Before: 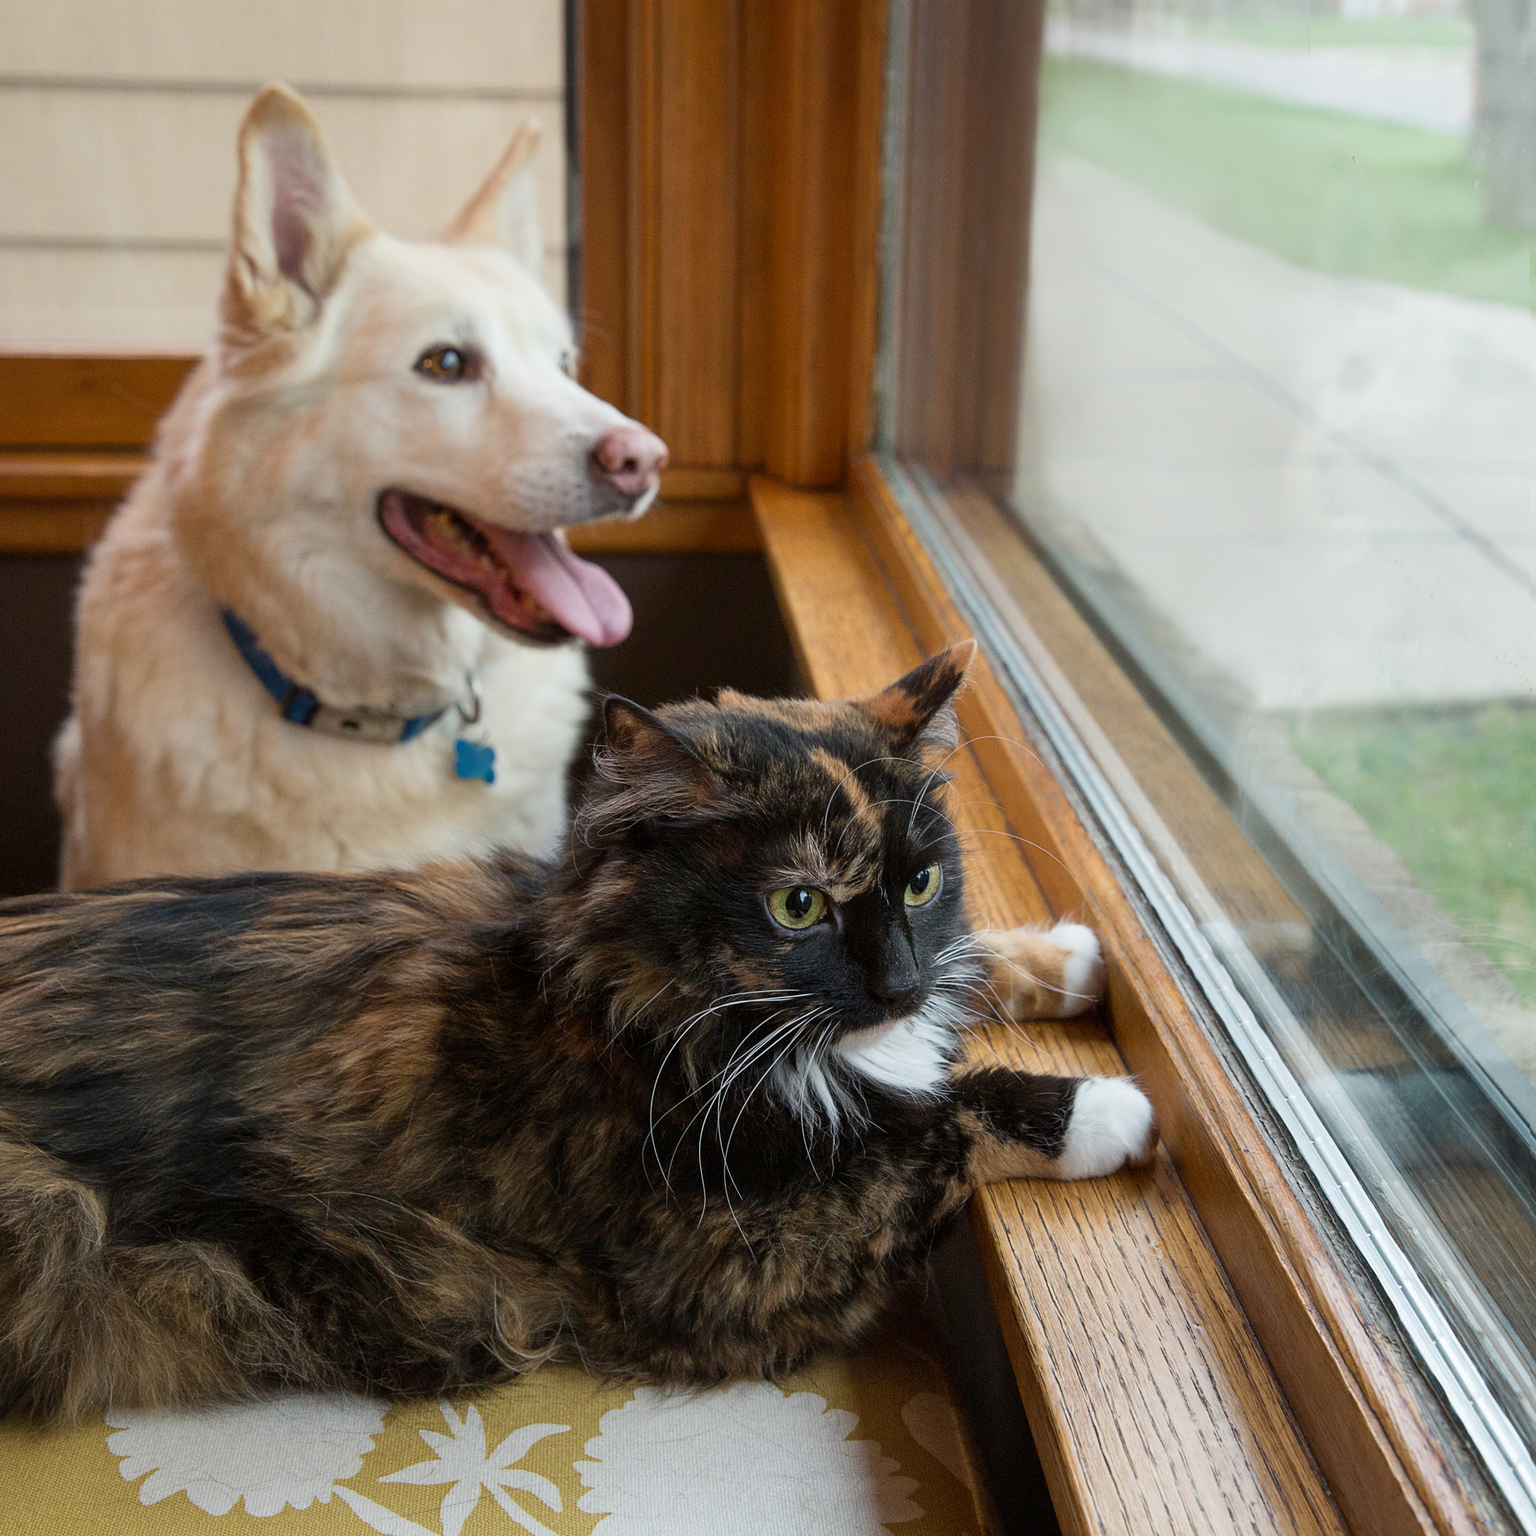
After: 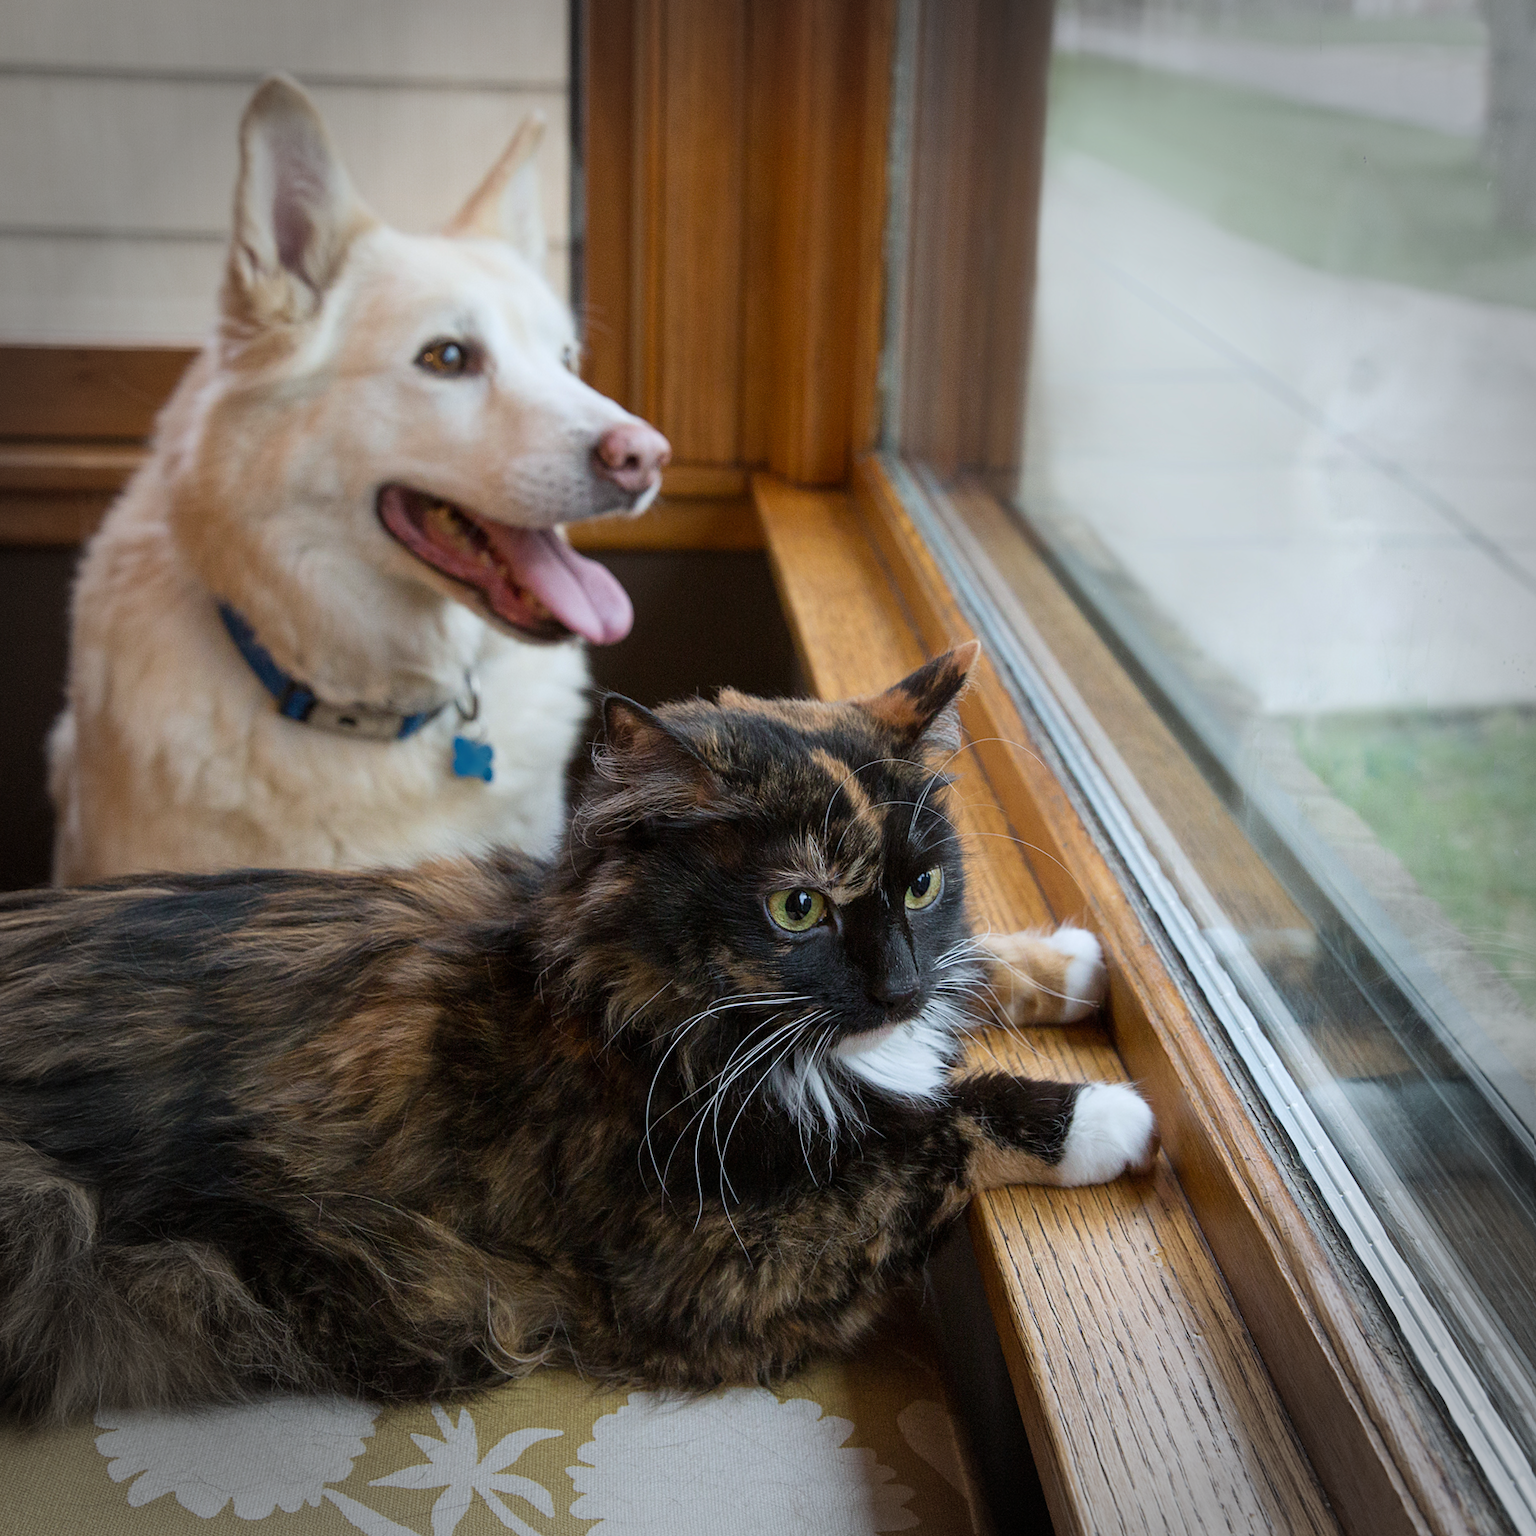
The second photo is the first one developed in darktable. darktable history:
vignetting: fall-off radius 31.48%, brightness -0.472
white balance: red 0.974, blue 1.044
crop and rotate: angle -0.5°
